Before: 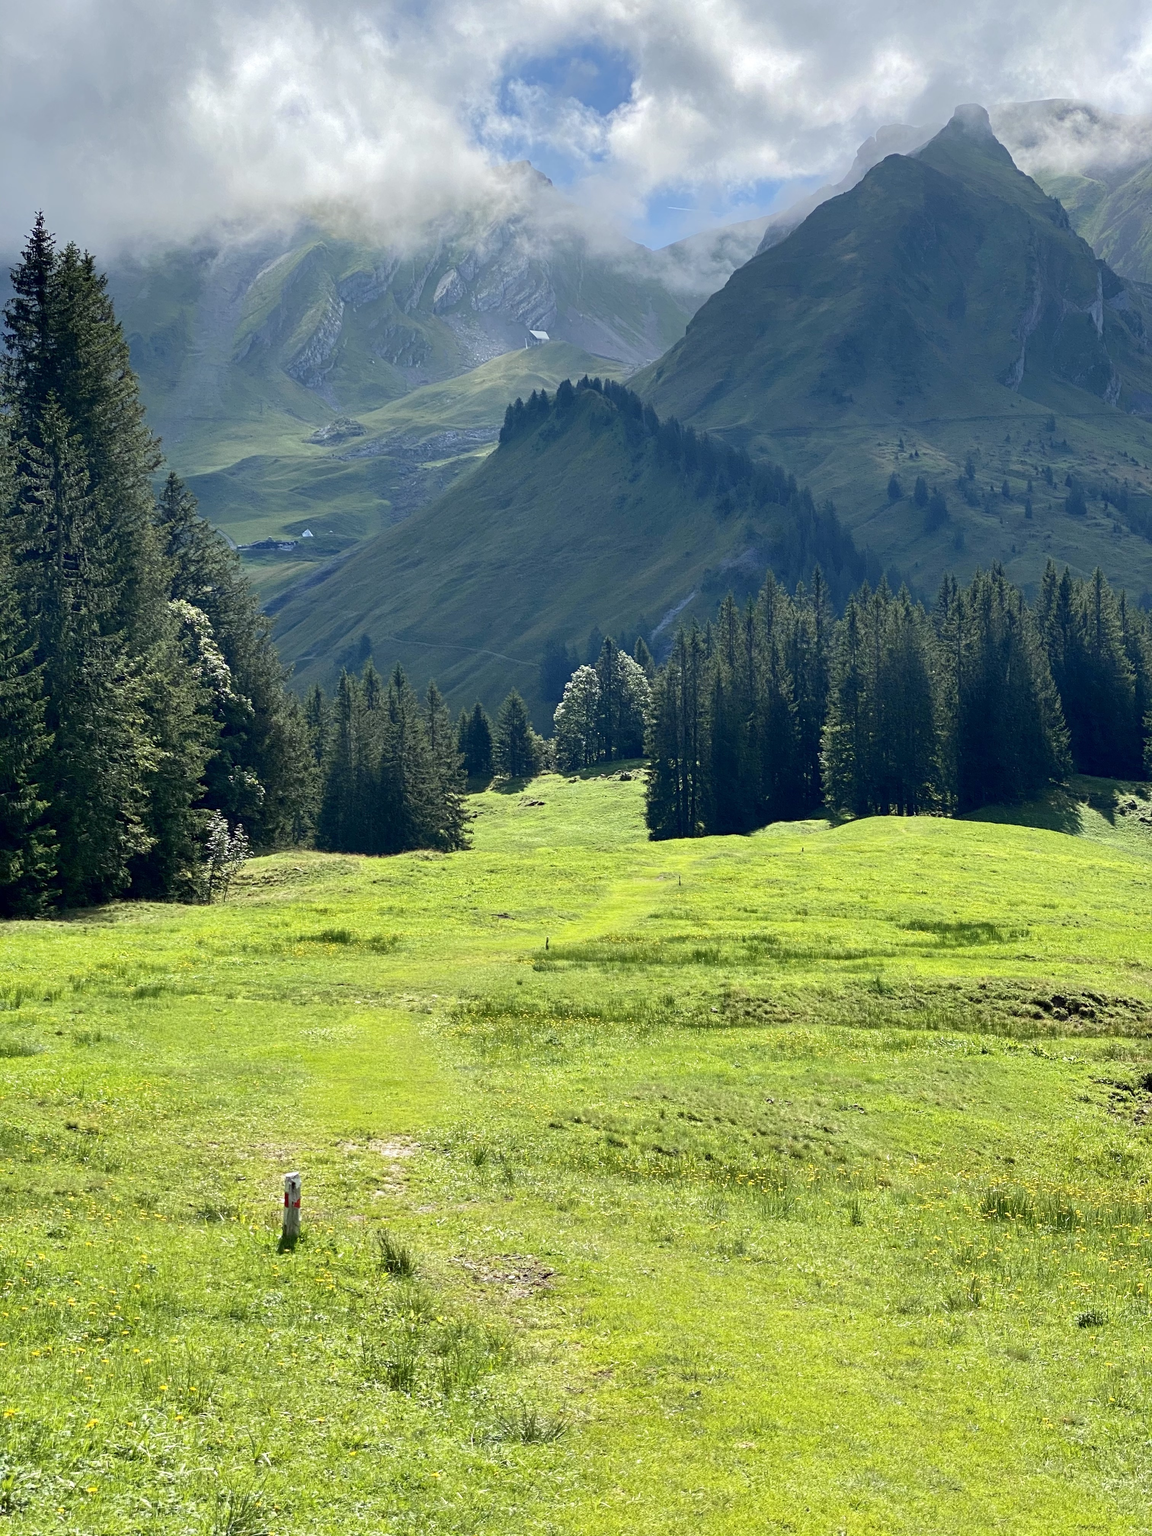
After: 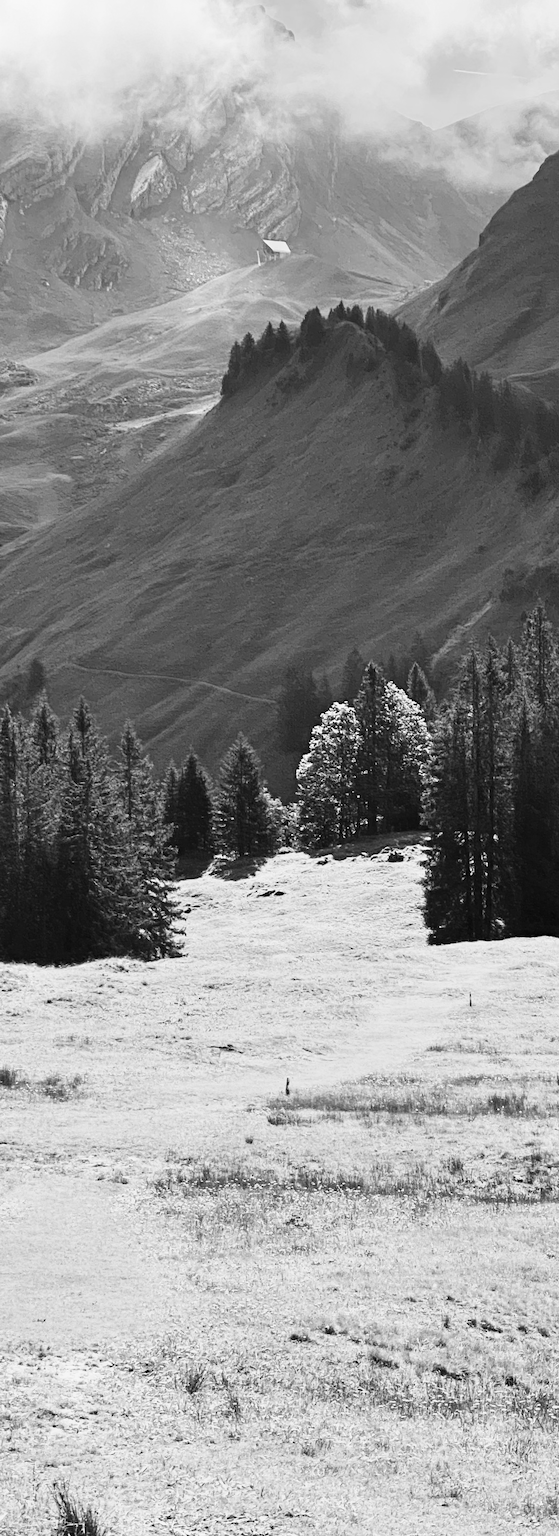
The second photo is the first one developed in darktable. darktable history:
monochrome: on, module defaults
exposure: black level correction 0, exposure 0.7 EV, compensate exposure bias true, compensate highlight preservation false
crop and rotate: left 29.476%, top 10.214%, right 35.32%, bottom 17.333%
rgb curve: curves: ch0 [(0, 0) (0.093, 0.159) (0.241, 0.265) (0.414, 0.42) (1, 1)], compensate middle gray true, preserve colors basic power
contrast brightness saturation: contrast 0.19, brightness -0.11, saturation 0.21
white balance: red 1.009, blue 0.985
sigmoid: contrast 1.22, skew 0.65
